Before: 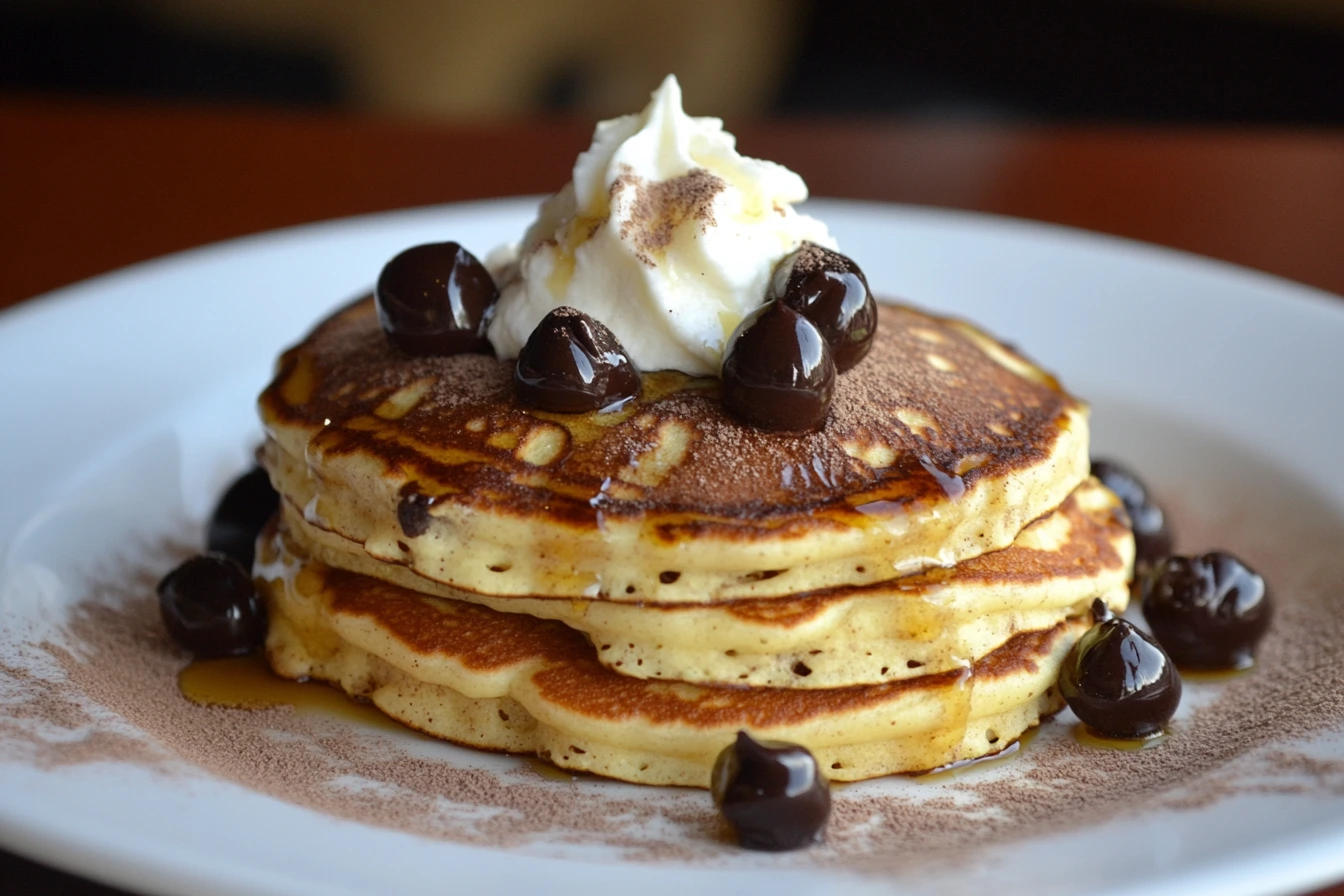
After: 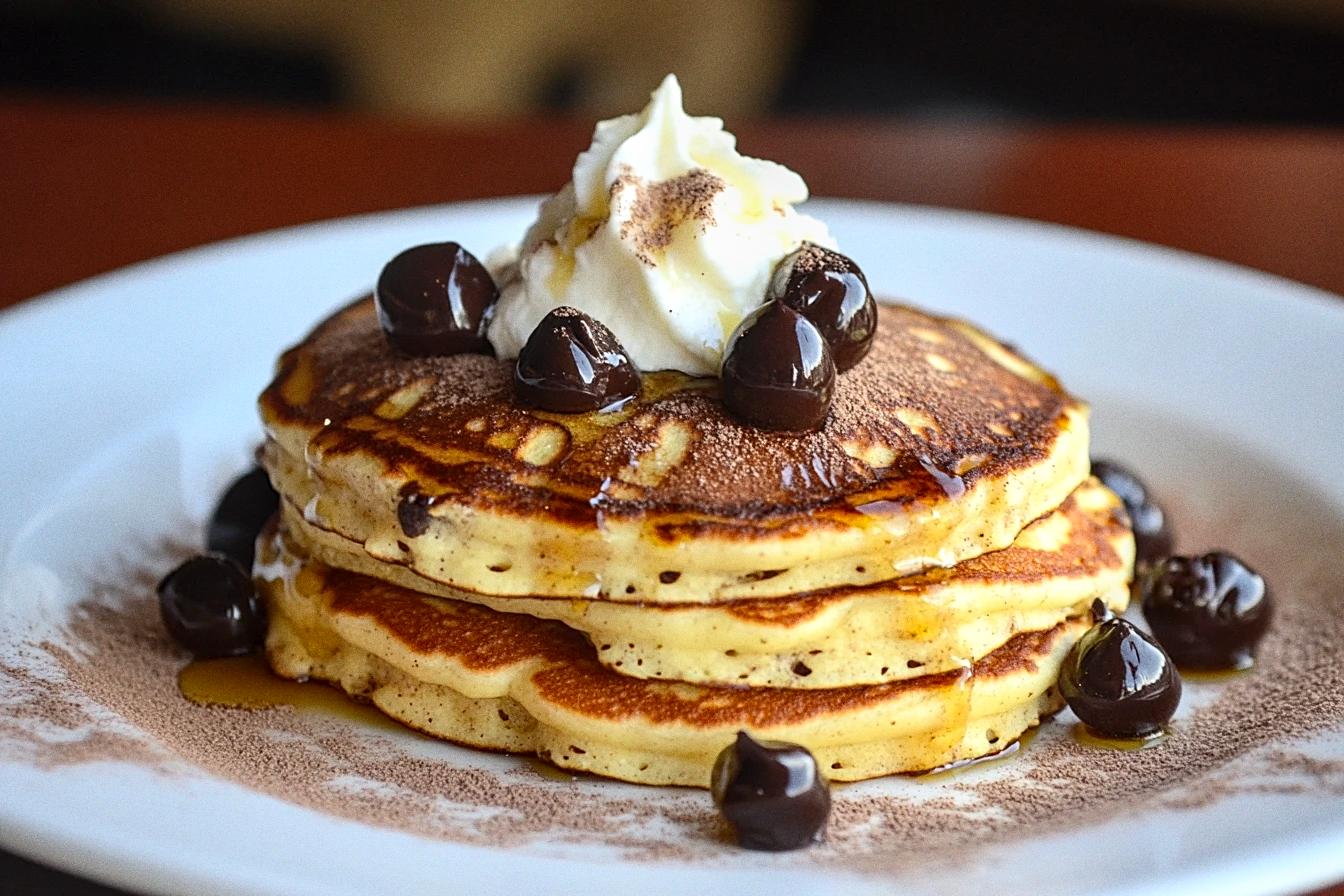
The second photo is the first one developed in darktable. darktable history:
contrast brightness saturation: contrast 0.2, brightness 0.16, saturation 0.22
local contrast: on, module defaults
grain: on, module defaults
levels: mode automatic, gray 50.8%
sharpen: on, module defaults
